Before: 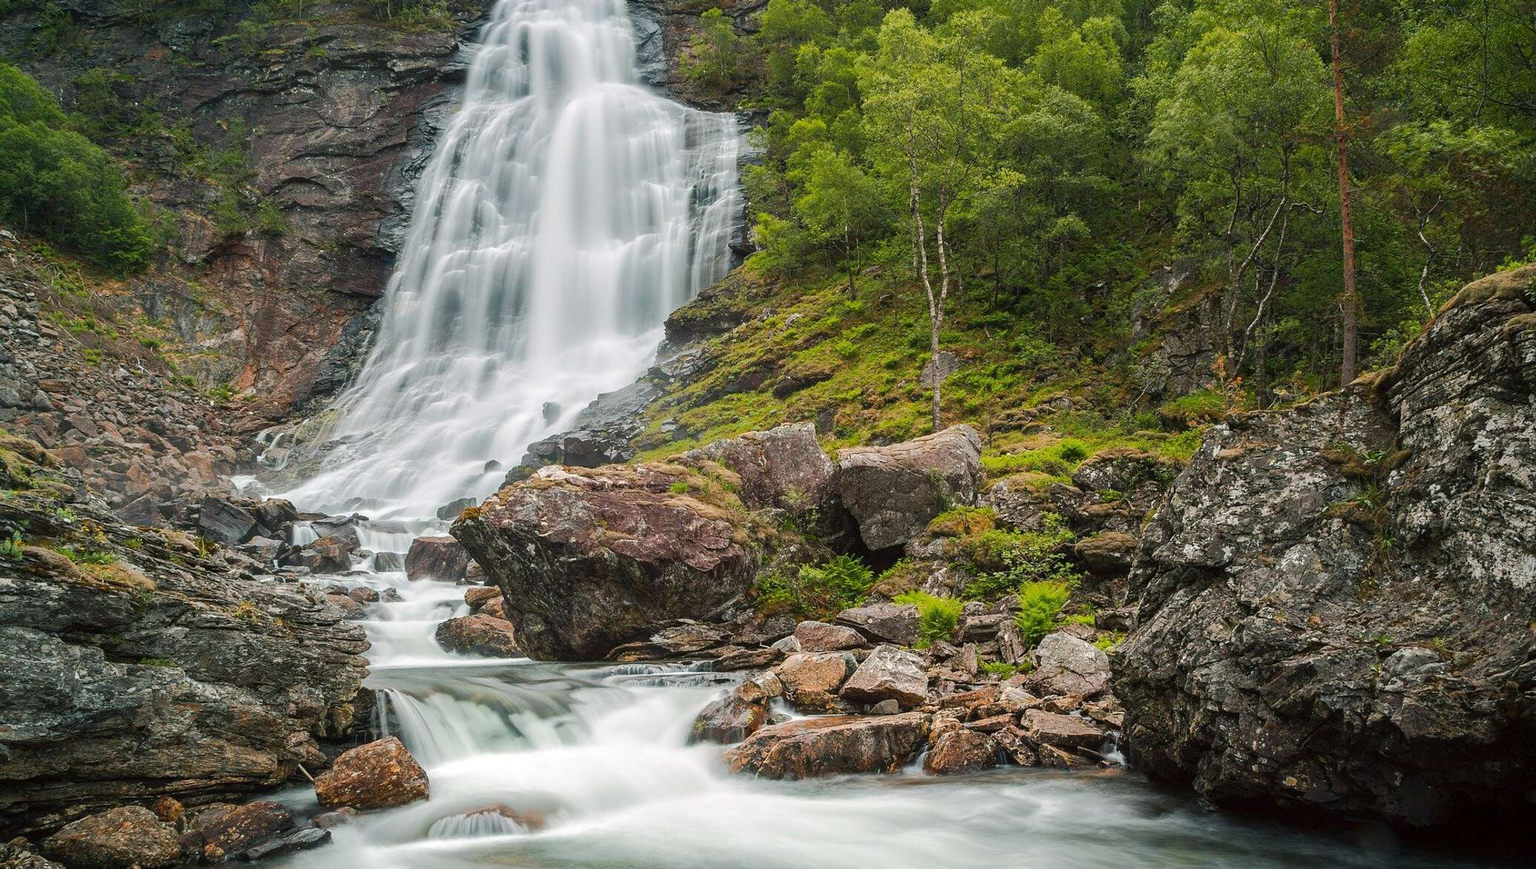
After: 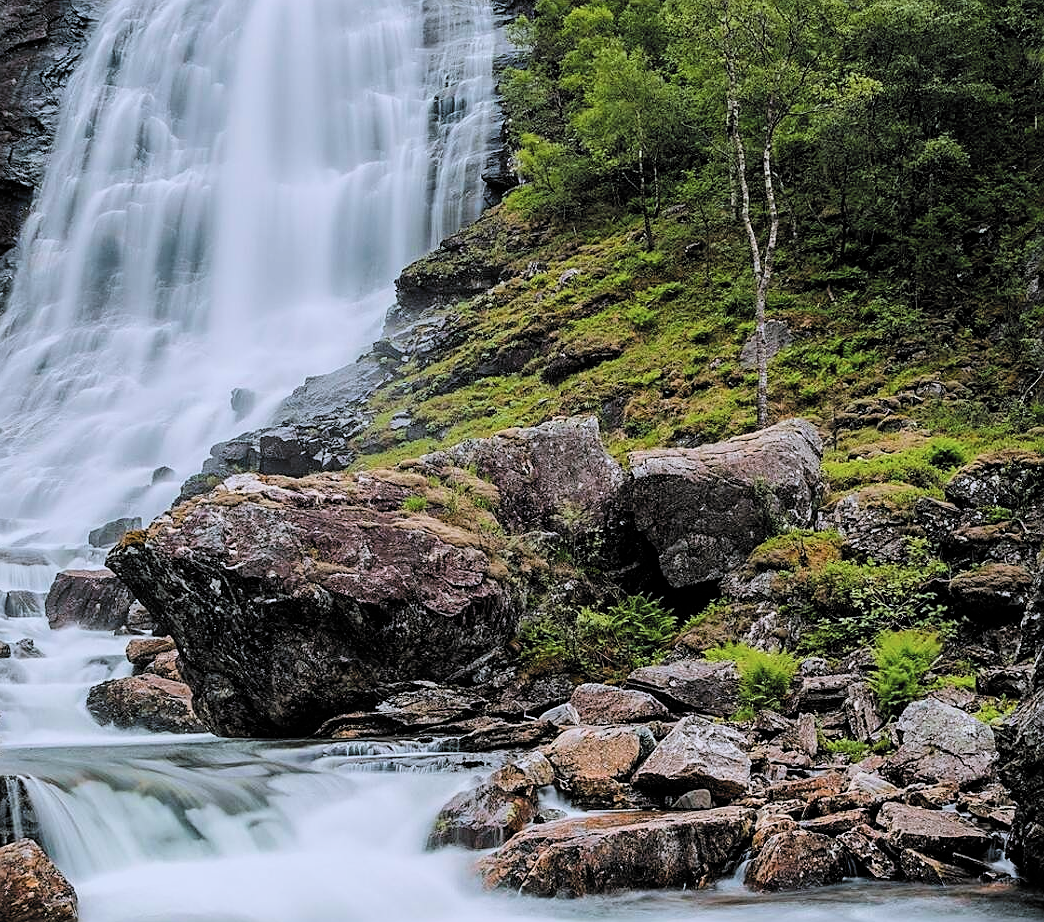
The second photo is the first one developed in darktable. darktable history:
sharpen: on, module defaults
levels: levels [0, 0.51, 1]
color calibration: illuminant as shot in camera, x 0.37, y 0.382, temperature 4316.24 K
crop and rotate: angle 0.011°, left 24.198%, top 13.191%, right 25.381%, bottom 8.05%
filmic rgb: black relative exposure -5.02 EV, white relative exposure 3.54 EV, hardness 3.17, contrast 1.202, highlights saturation mix -29.87%, color science v6 (2022)
